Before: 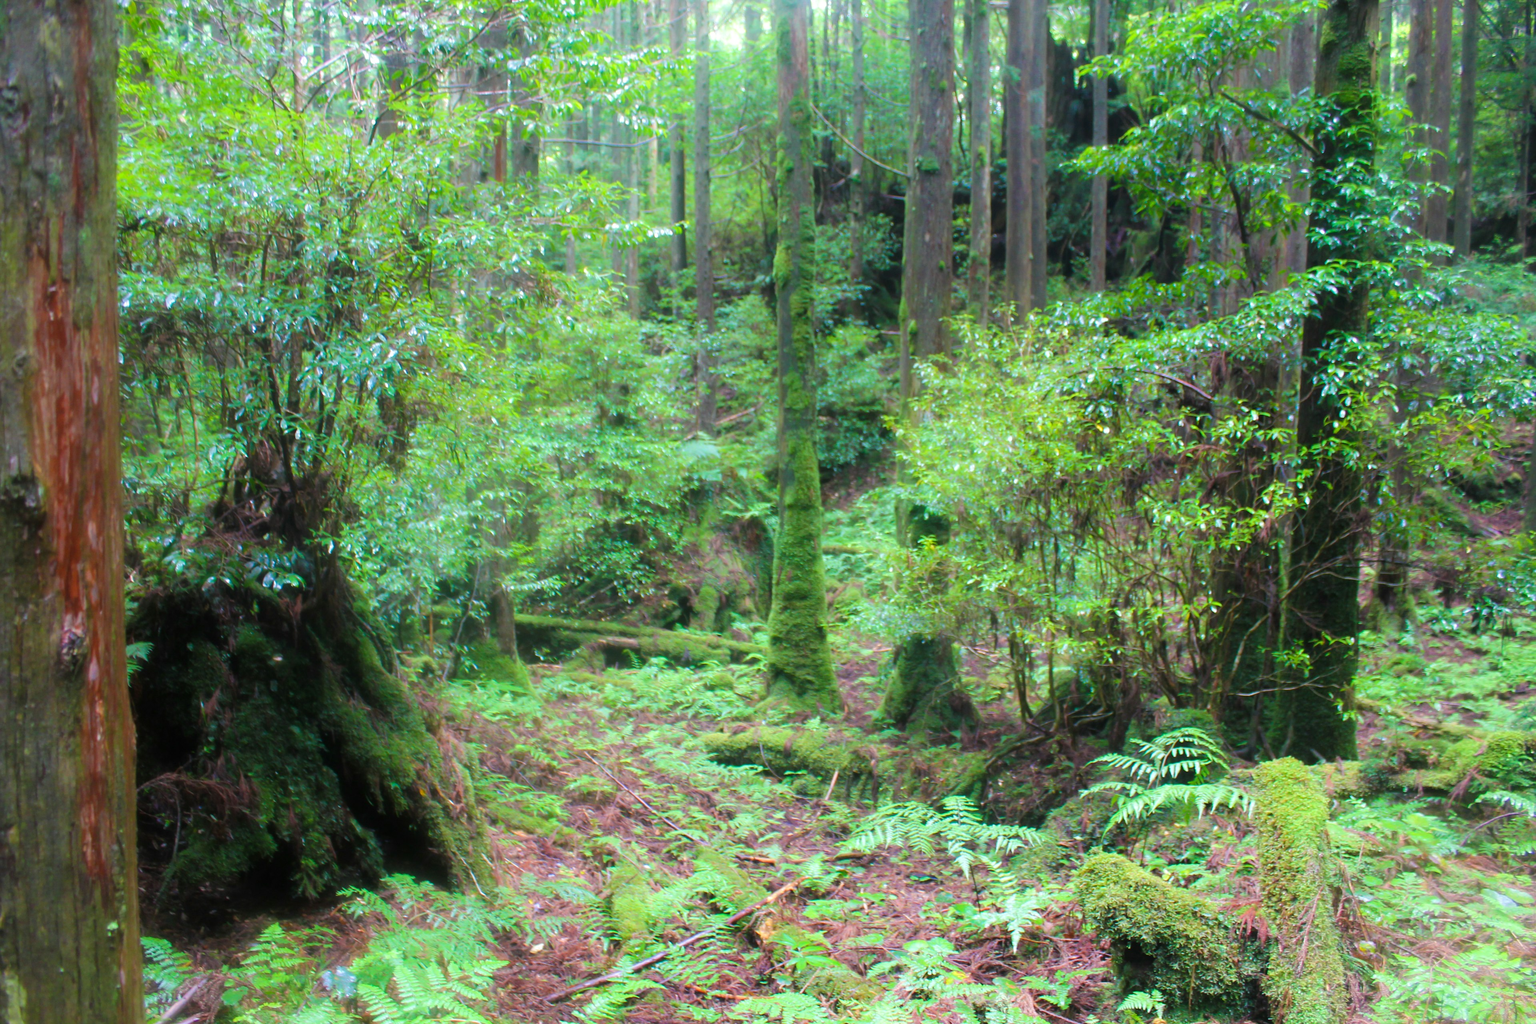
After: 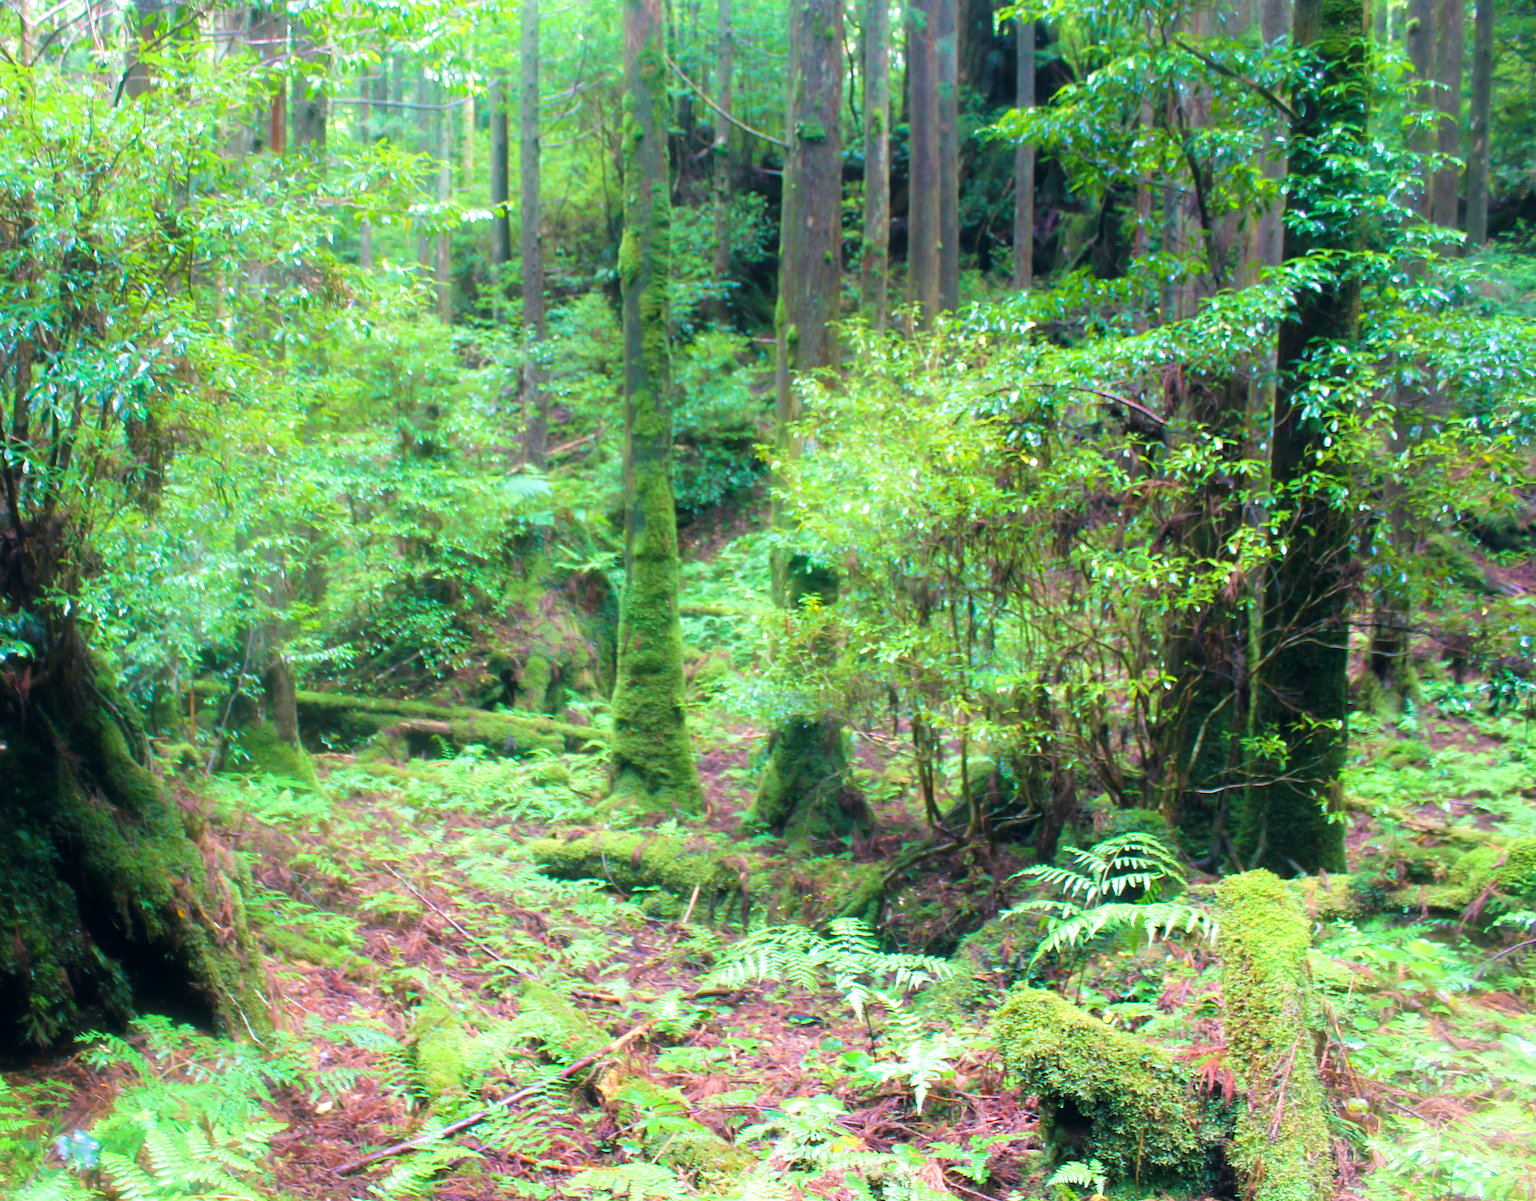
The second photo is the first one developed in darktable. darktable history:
crop and rotate: left 18.054%, top 5.84%, right 1.677%
tone equalizer: -8 EV -0.382 EV, -7 EV -0.381 EV, -6 EV -0.341 EV, -5 EV -0.248 EV, -3 EV 0.203 EV, -2 EV 0.341 EV, -1 EV 0.379 EV, +0 EV 0.412 EV
color correction: highlights a* 0.24, highlights b* 2.69, shadows a* -1.04, shadows b* -4.77
velvia: on, module defaults
